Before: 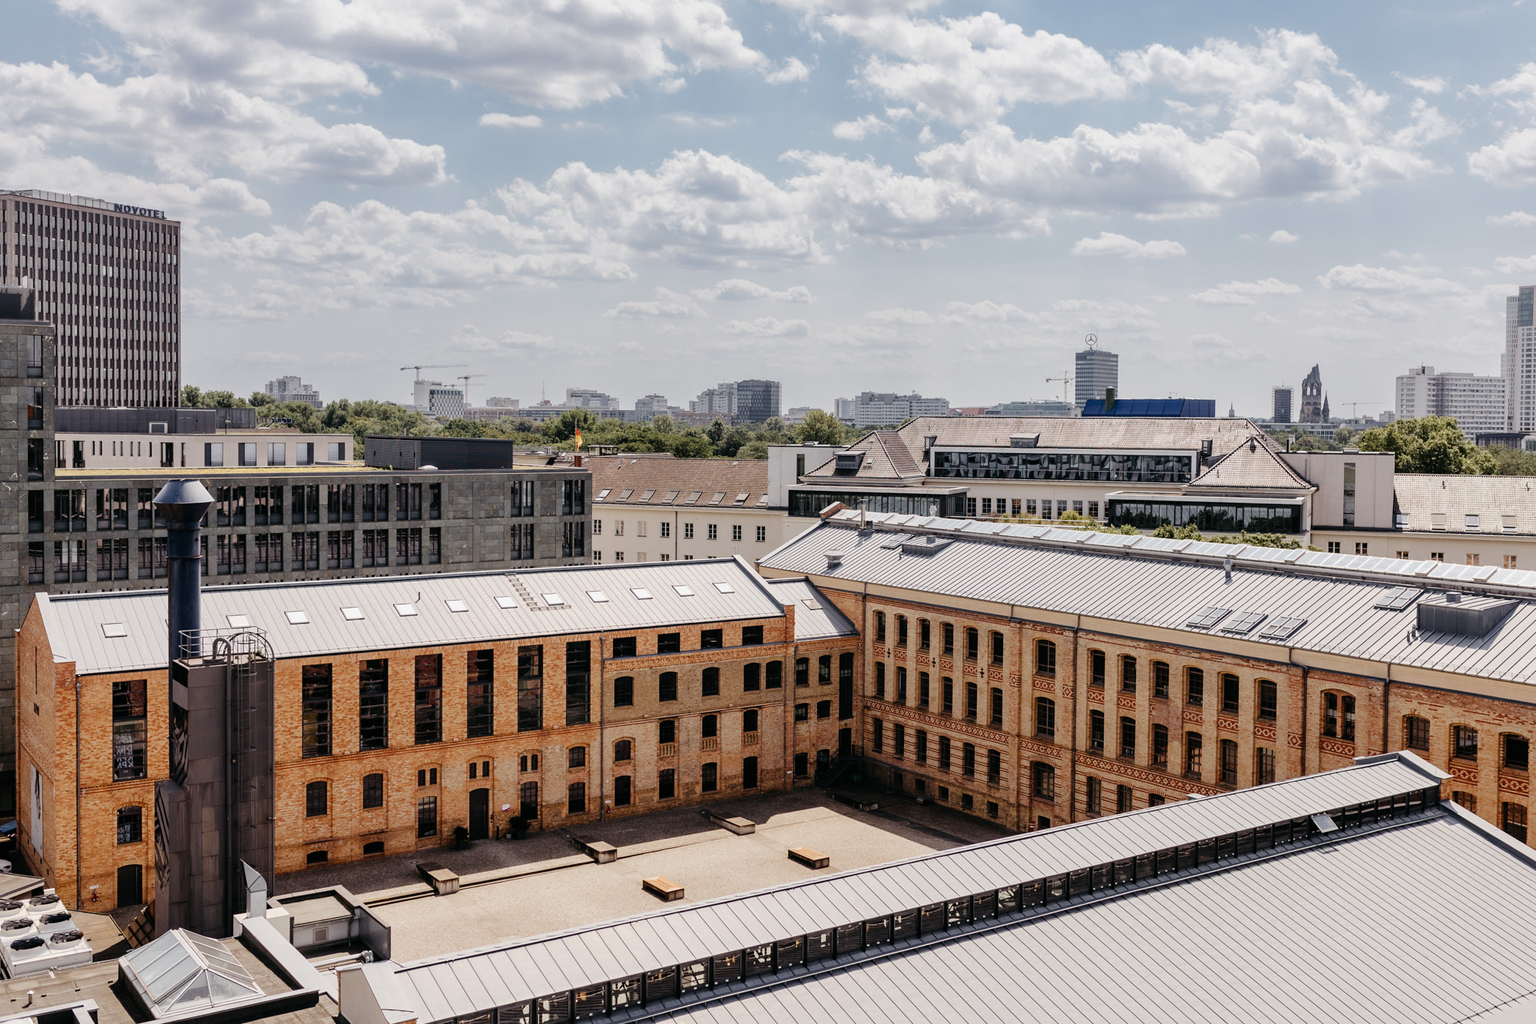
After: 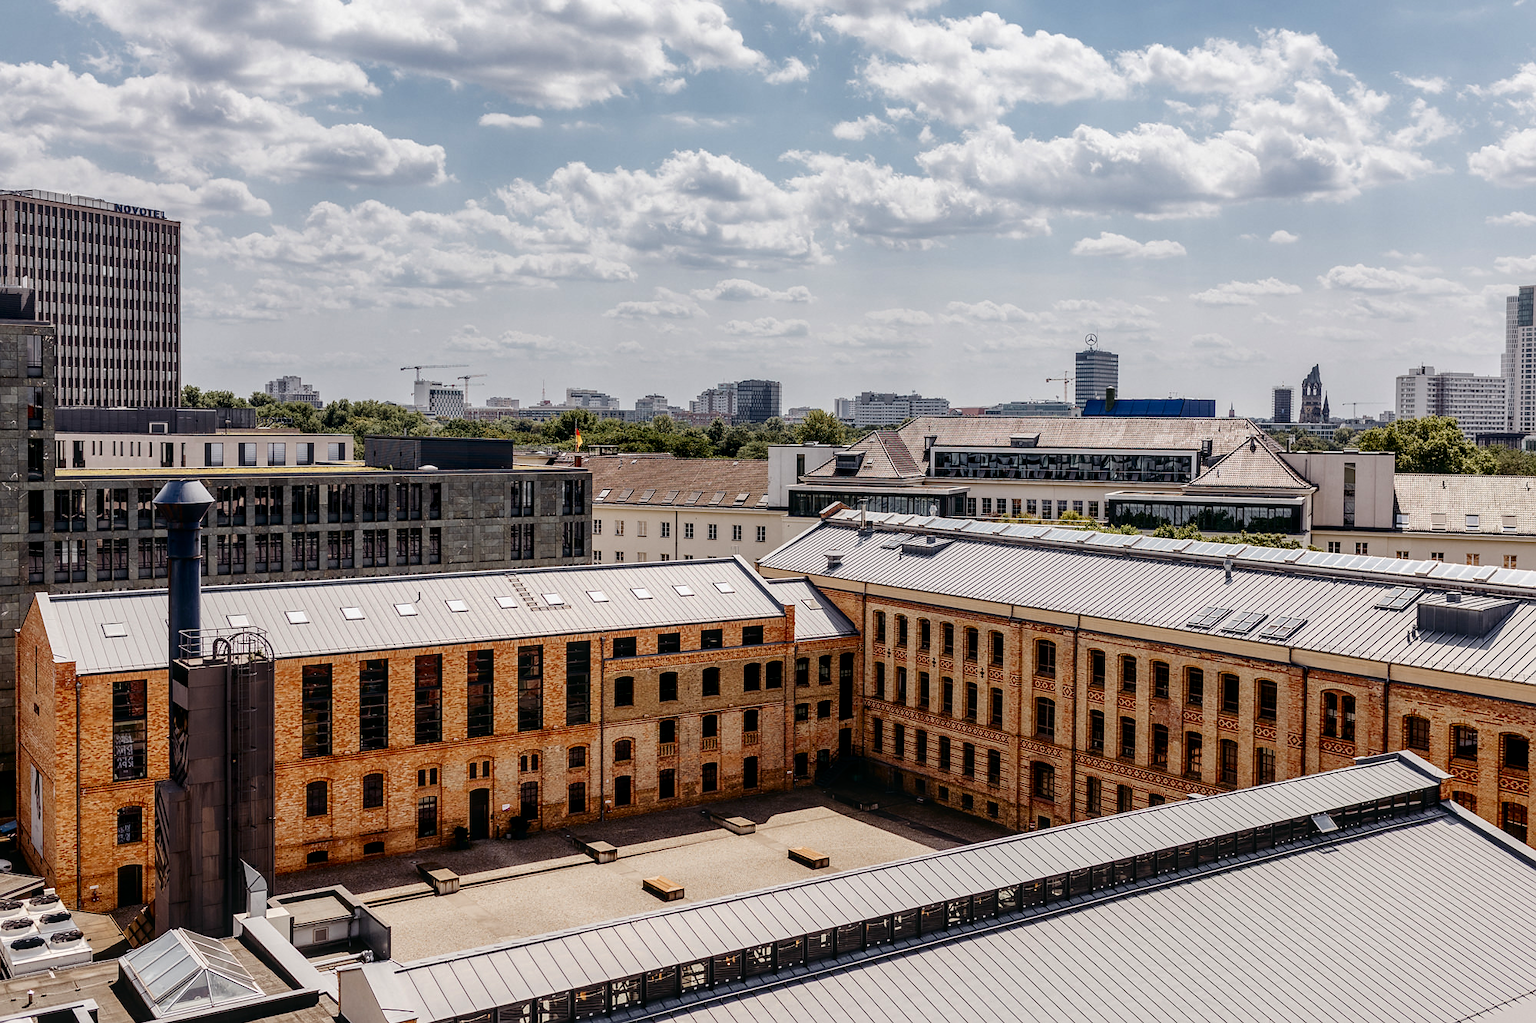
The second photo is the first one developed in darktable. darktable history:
contrast brightness saturation: contrast 0.12, brightness -0.12, saturation 0.2
local contrast: on, module defaults
sharpen: radius 1
